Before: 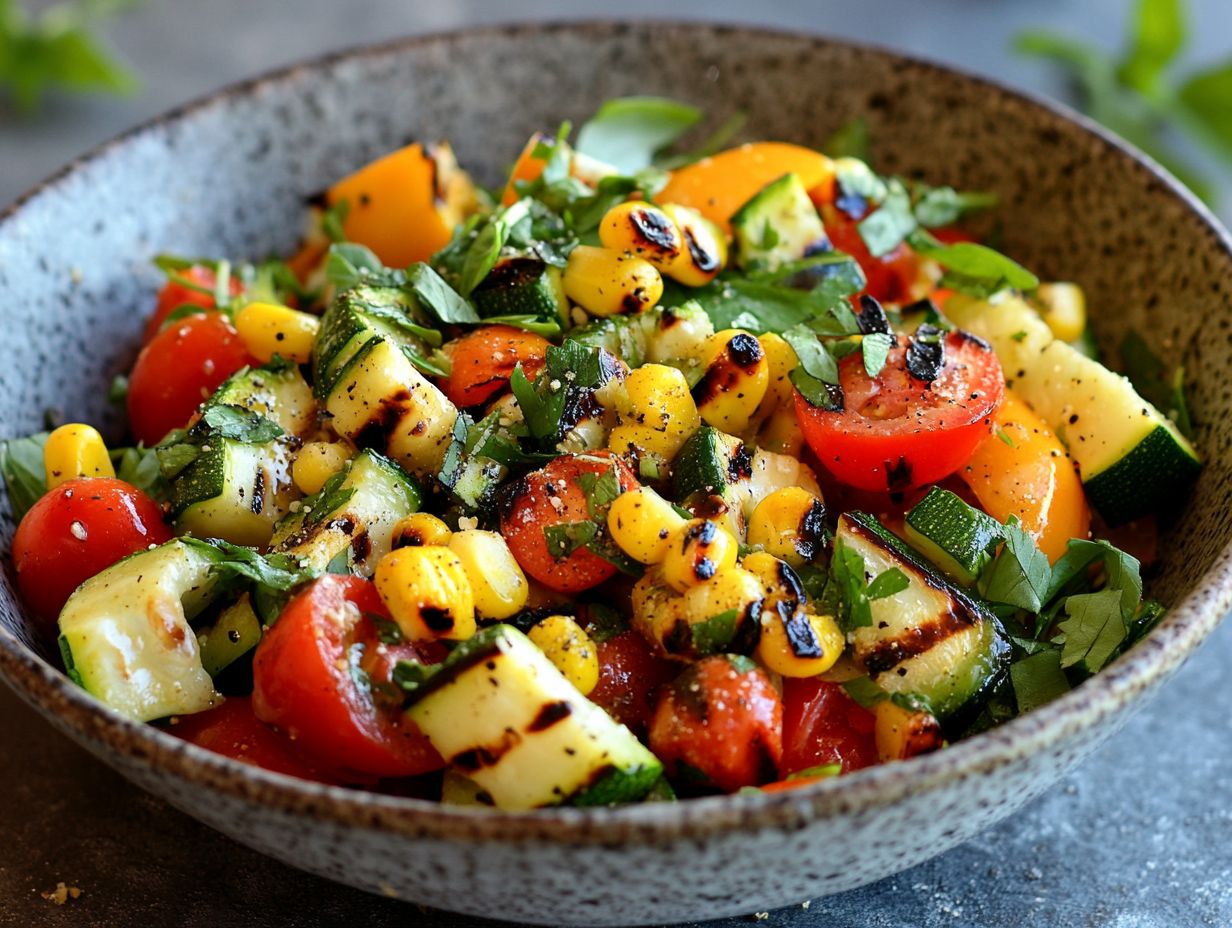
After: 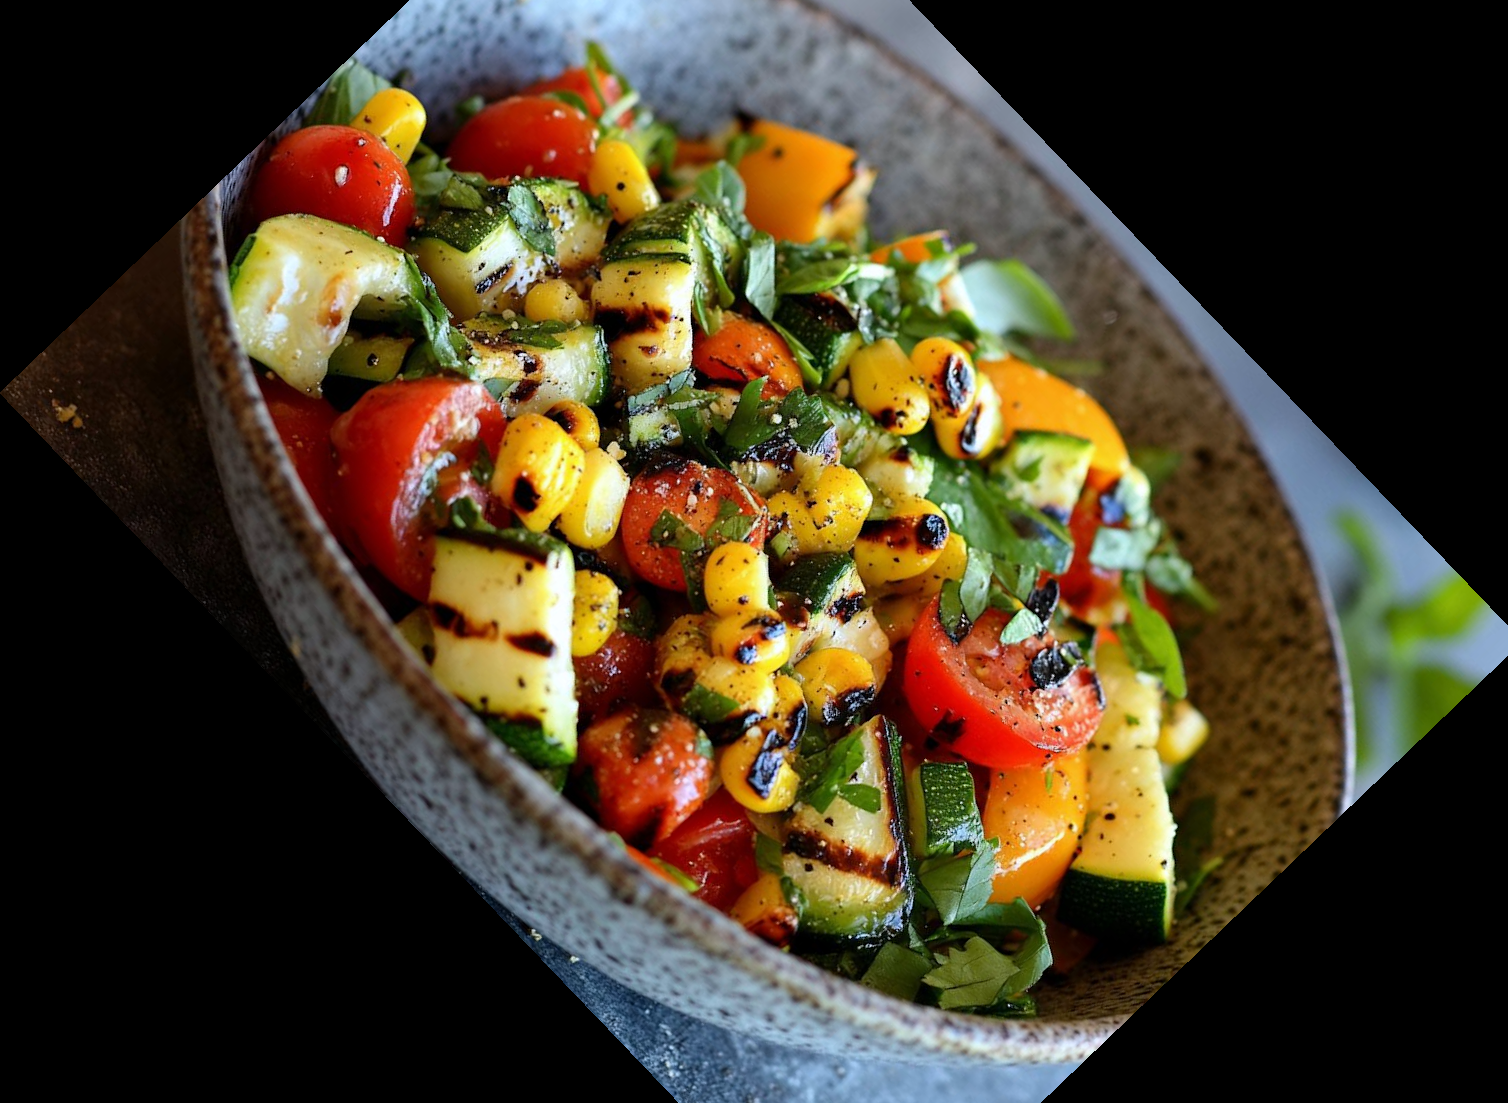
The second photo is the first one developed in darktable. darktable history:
white balance: red 0.983, blue 1.036
crop and rotate: angle -46.26°, top 16.234%, right 0.912%, bottom 11.704%
